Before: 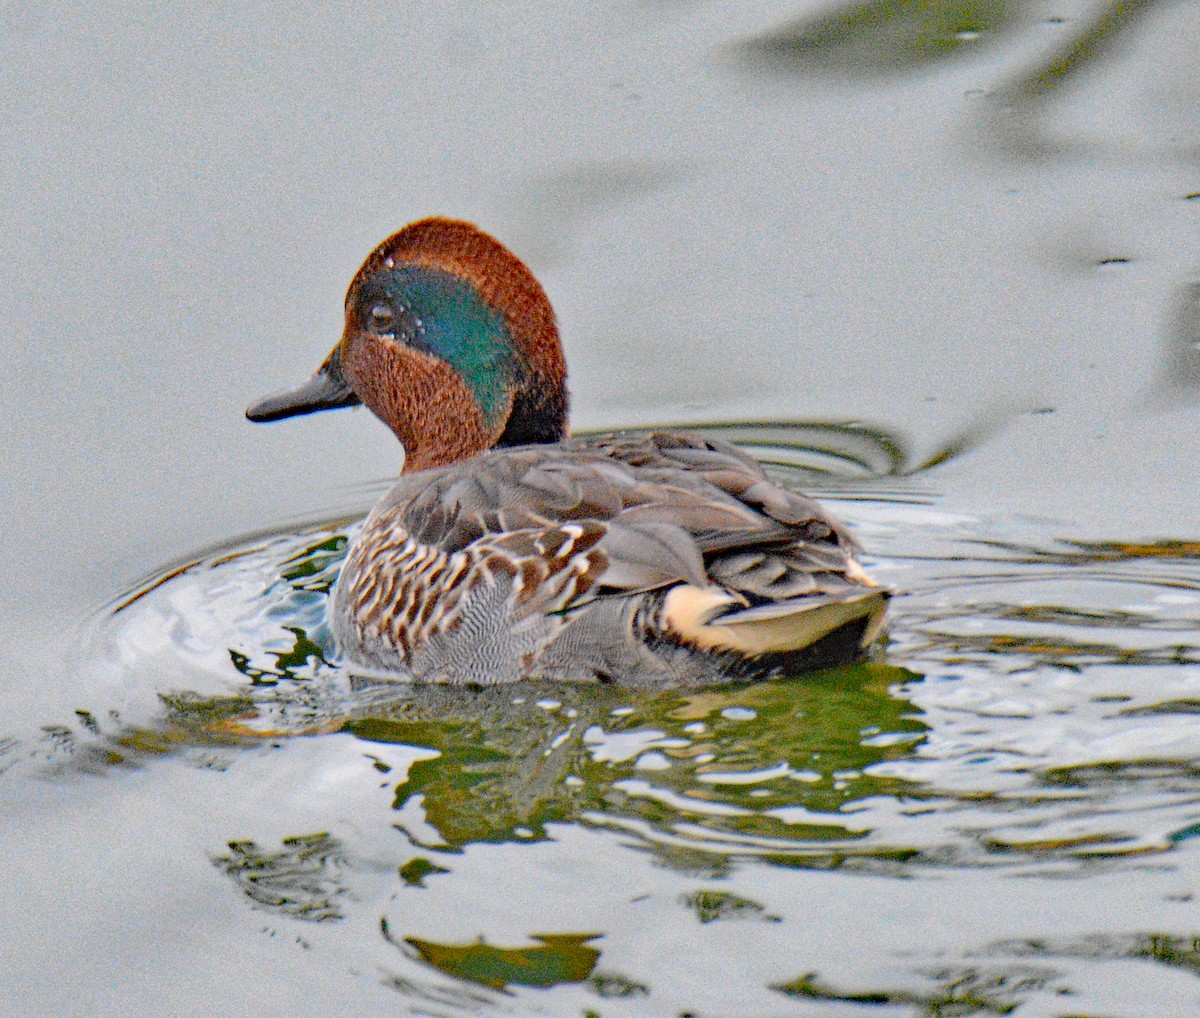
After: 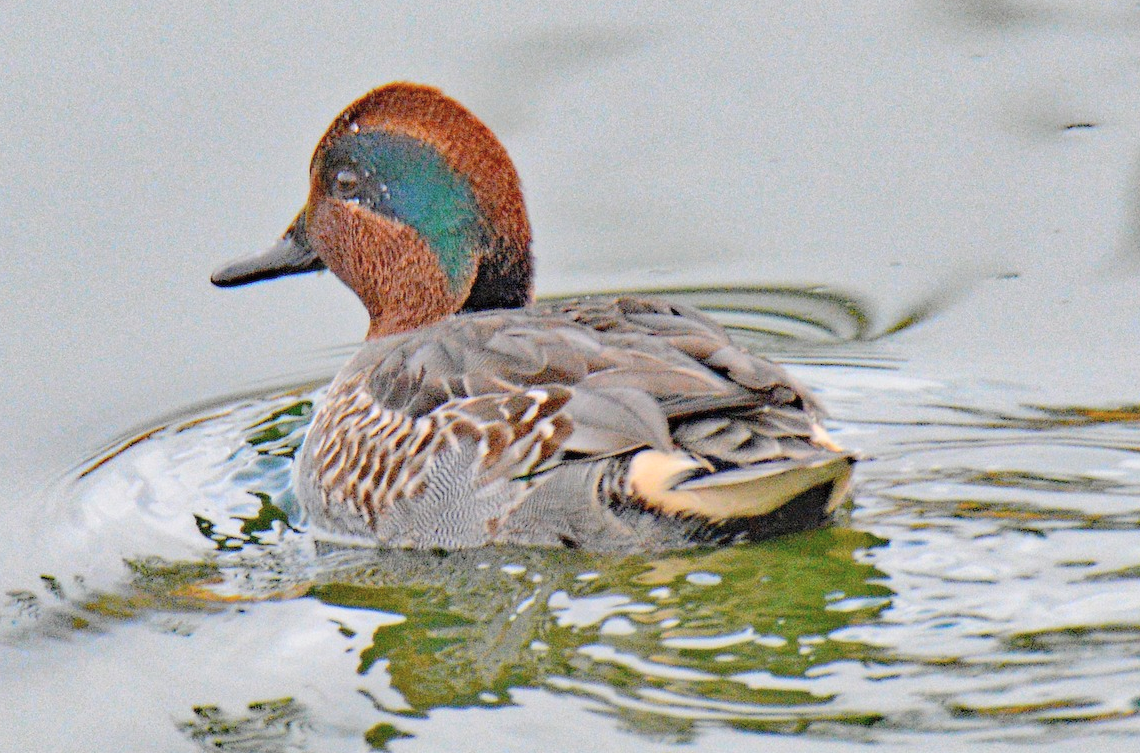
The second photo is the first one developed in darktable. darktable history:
contrast brightness saturation: brightness 0.15
crop and rotate: left 2.991%, top 13.302%, right 1.981%, bottom 12.636%
